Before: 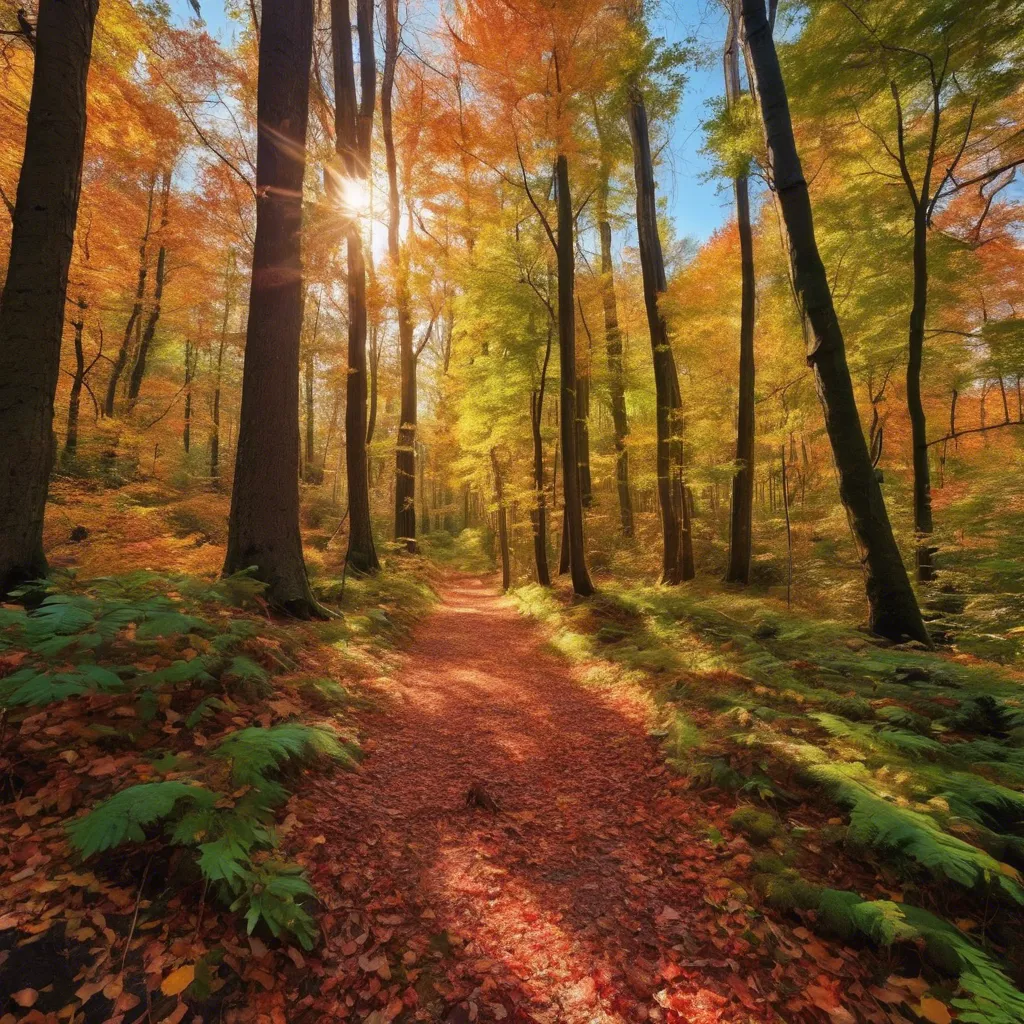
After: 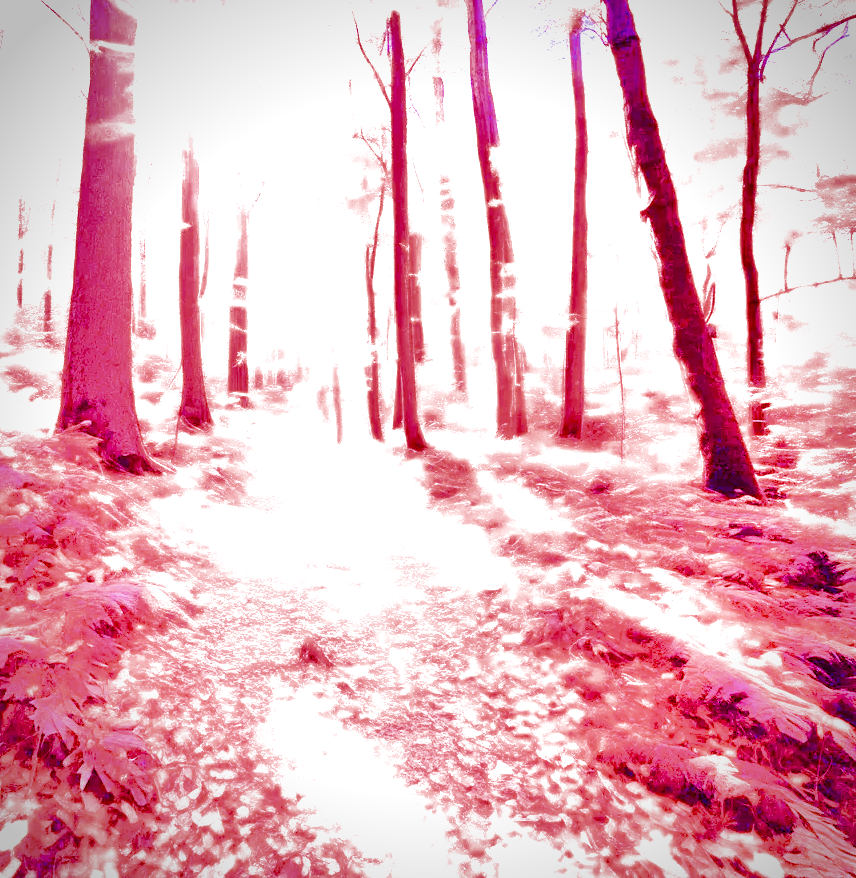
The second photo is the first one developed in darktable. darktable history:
white balance: red 8, blue 8
tone equalizer: on, module defaults
color balance rgb: perceptual saturation grading › global saturation 30%, global vibrance 20%
crop: left 16.315%, top 14.246%
shadows and highlights: shadows 12, white point adjustment 1.2, soften with gaussian
filmic rgb: black relative exposure -5 EV, white relative exposure 3.2 EV, hardness 3.42, contrast 1.2, highlights saturation mix -30%
vignetting: saturation 0, unbound false
